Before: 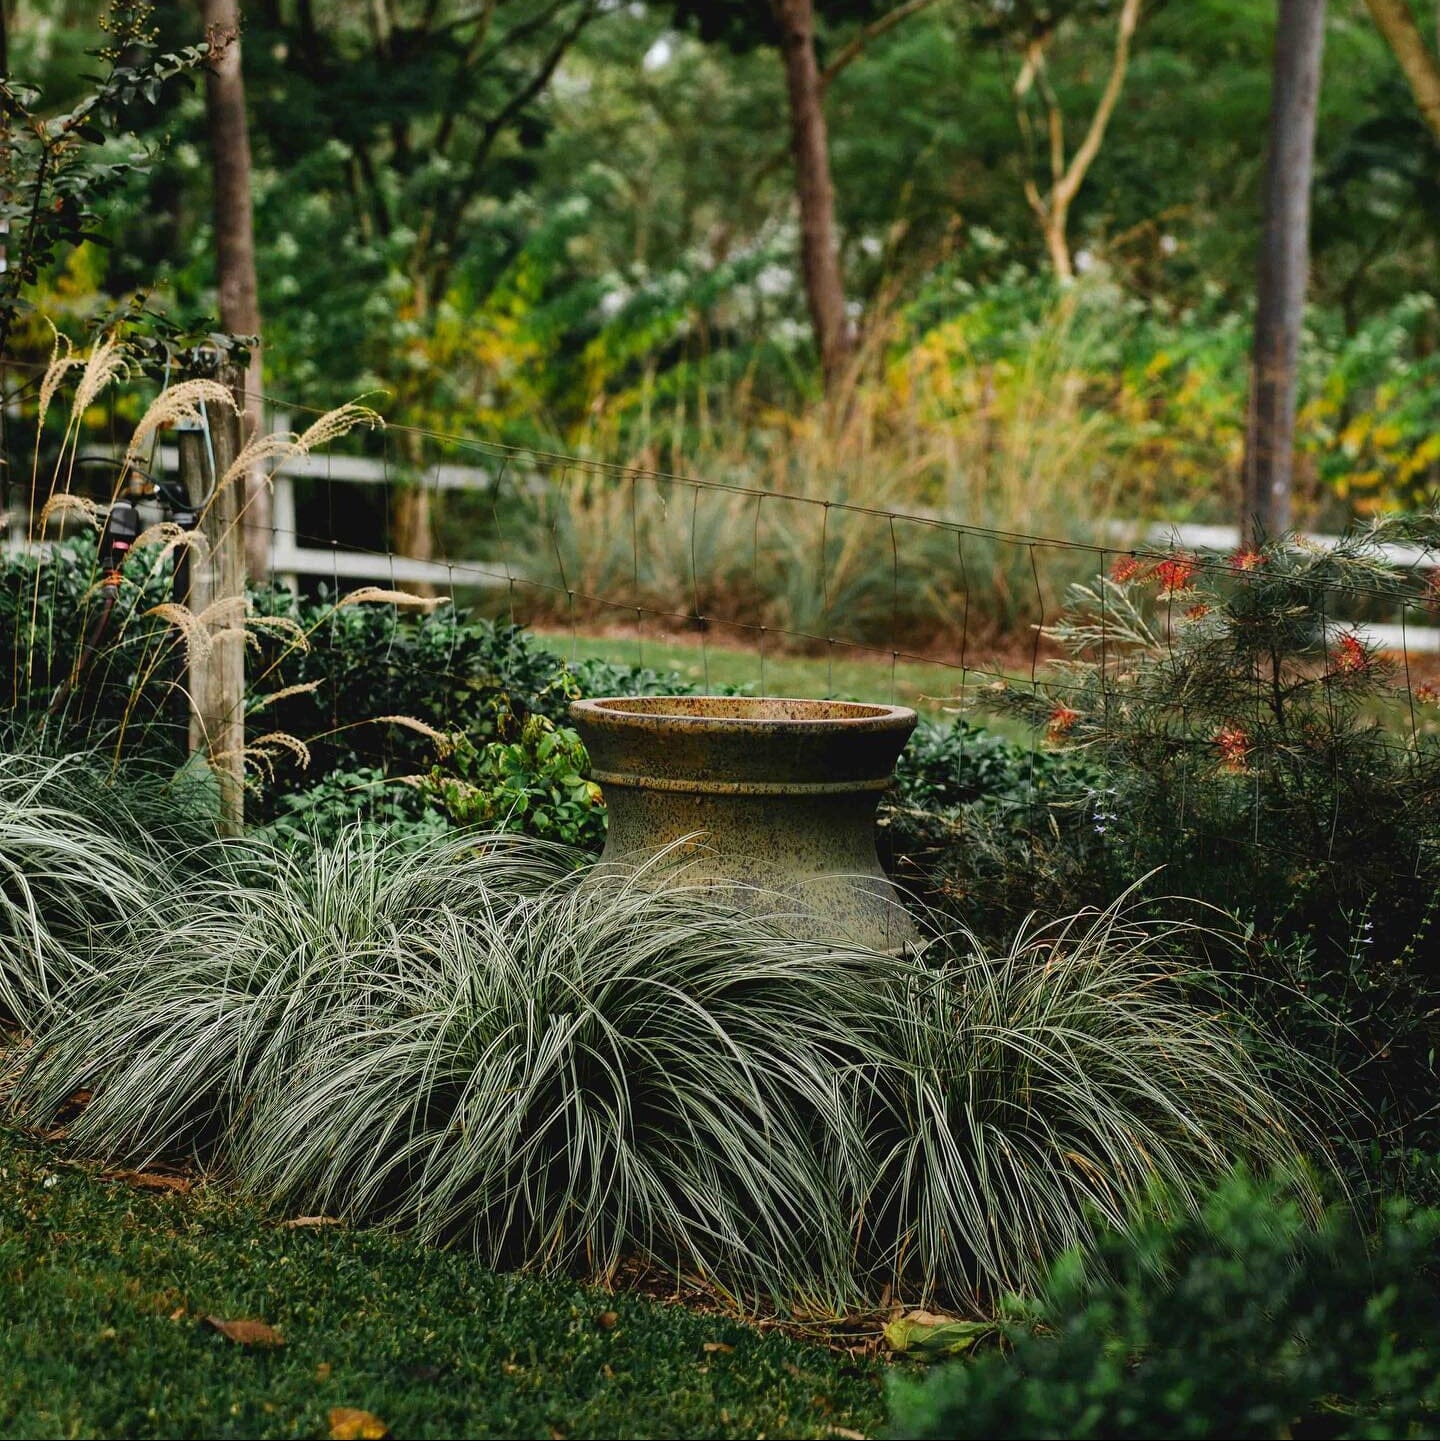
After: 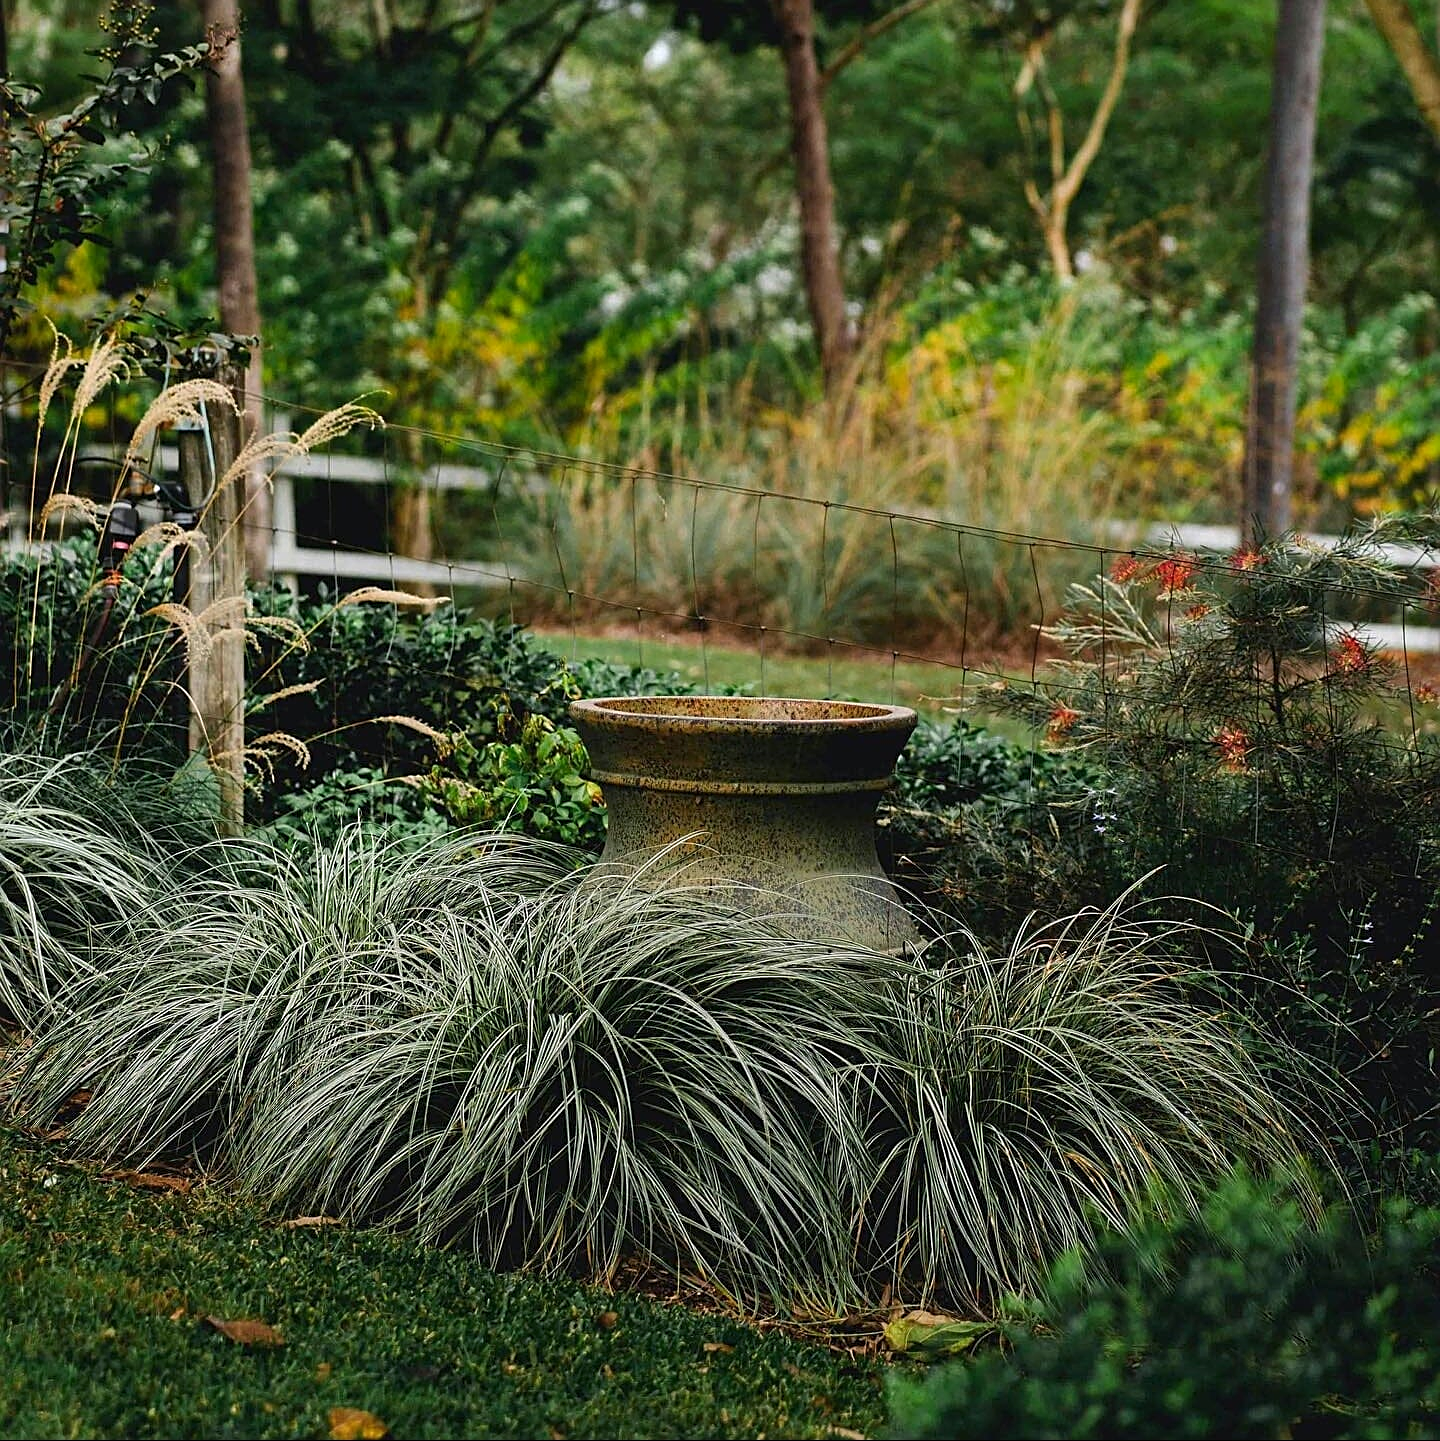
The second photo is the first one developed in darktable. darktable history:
color balance rgb: power › chroma 0.502%, power › hue 261.32°, perceptual saturation grading › global saturation 0.337%, global vibrance 14.766%
sharpen: on, module defaults
